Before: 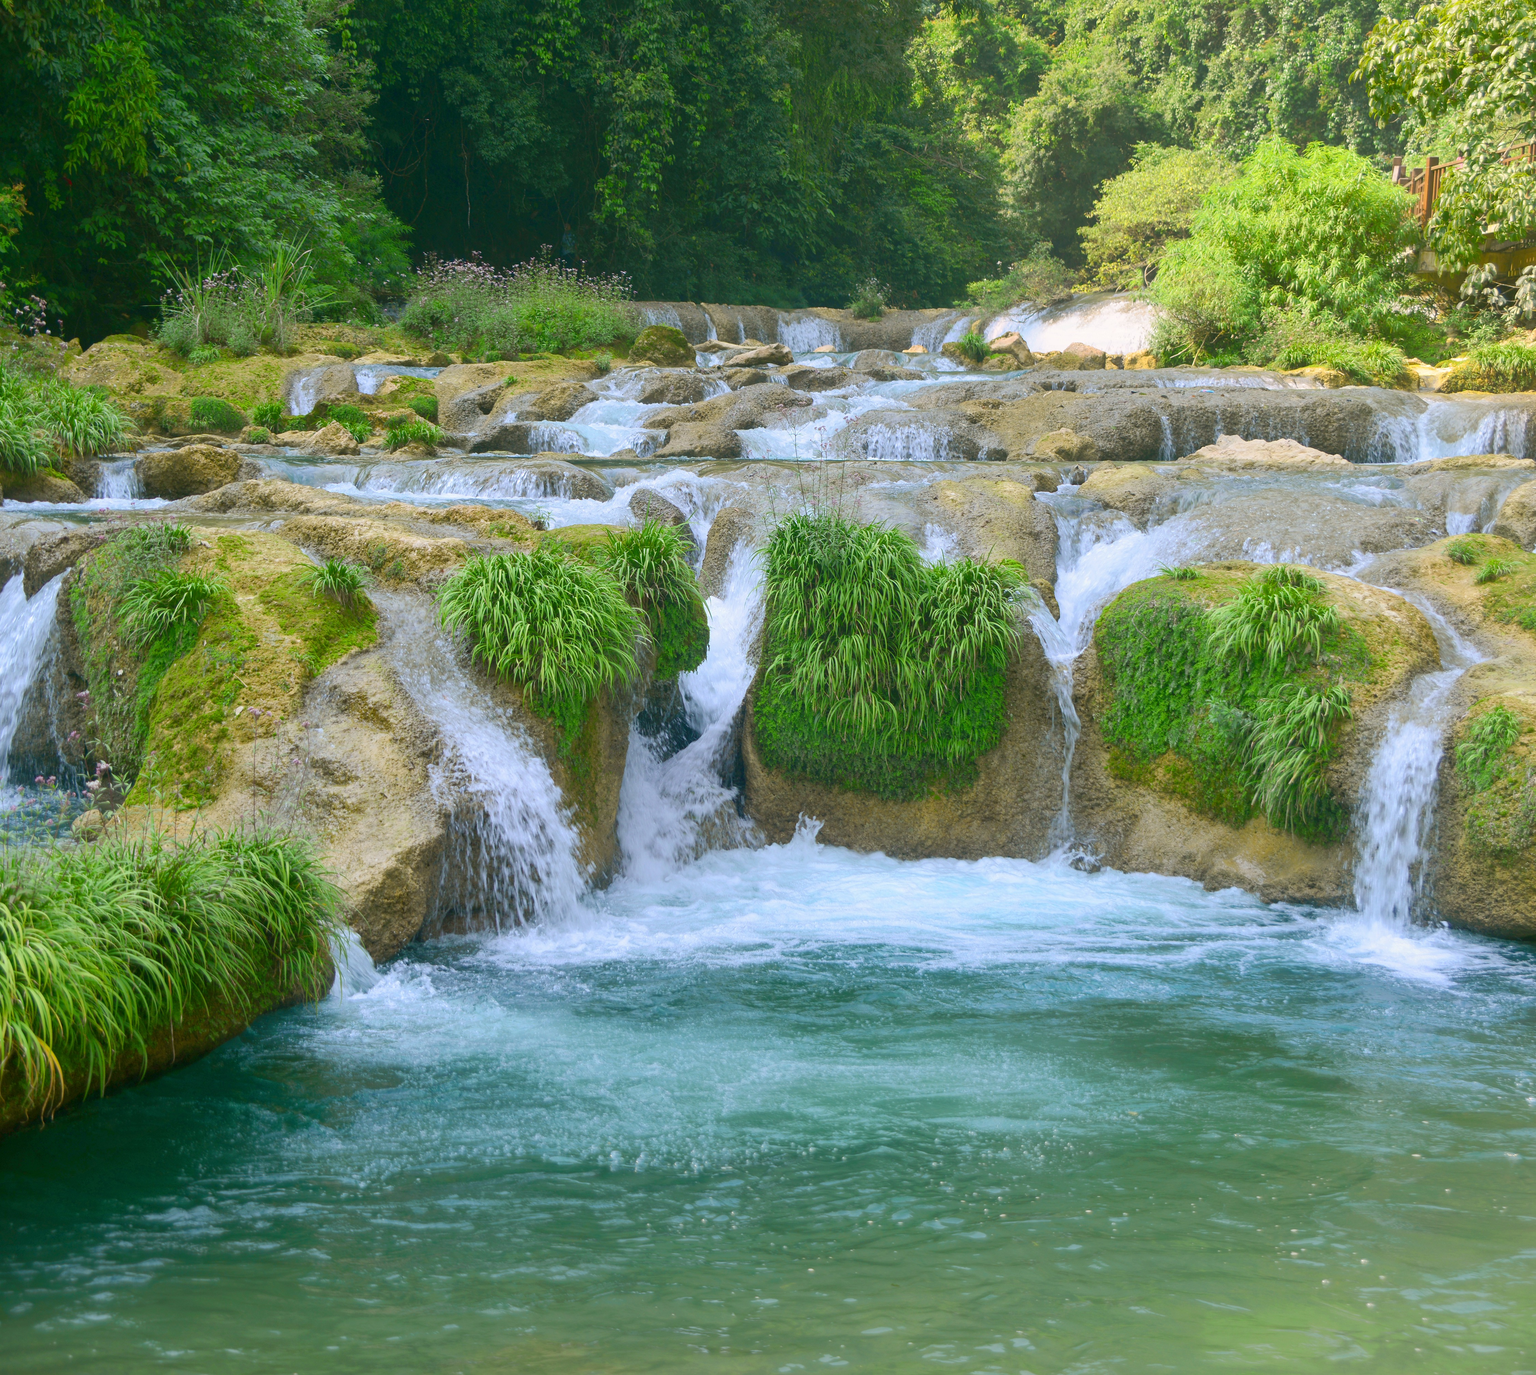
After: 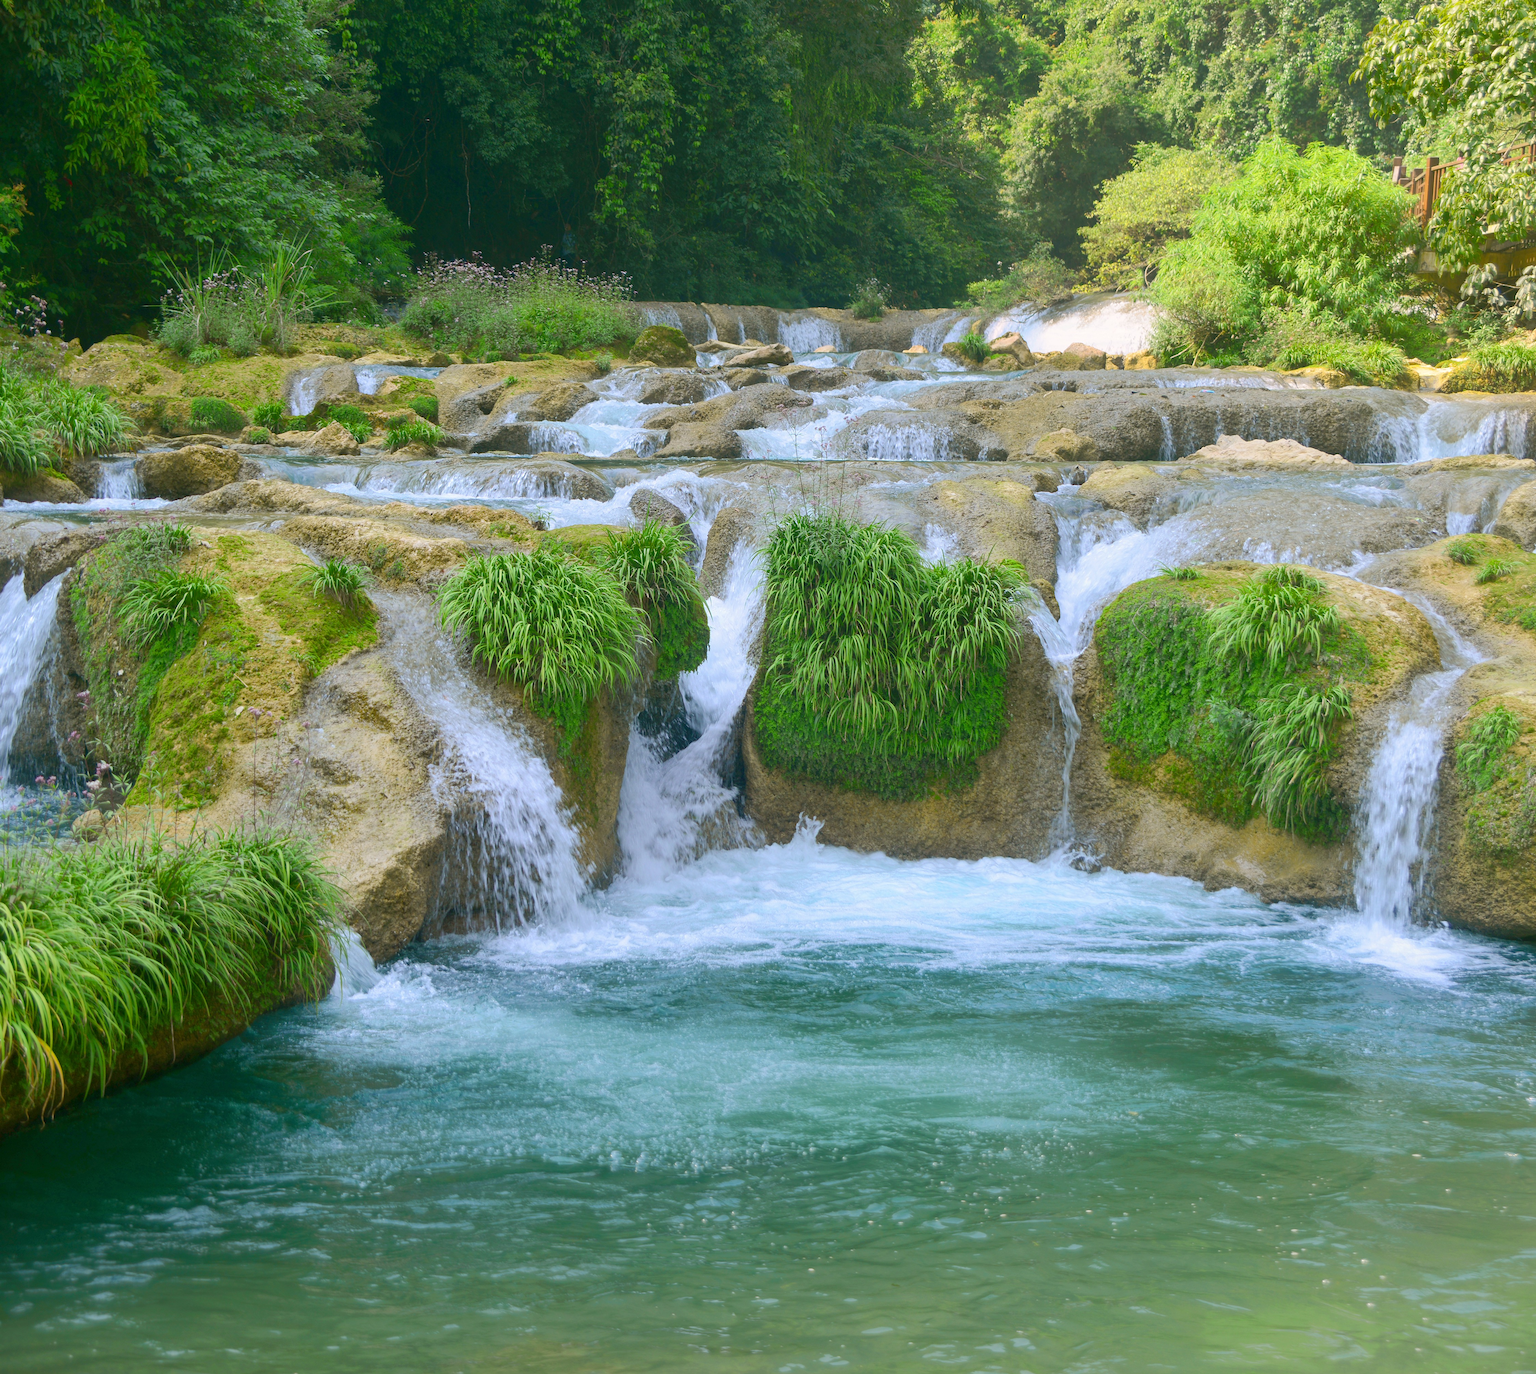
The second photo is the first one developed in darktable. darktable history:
tone equalizer: -8 EV 0.052 EV, edges refinement/feathering 500, mask exposure compensation -1.57 EV, preserve details no
